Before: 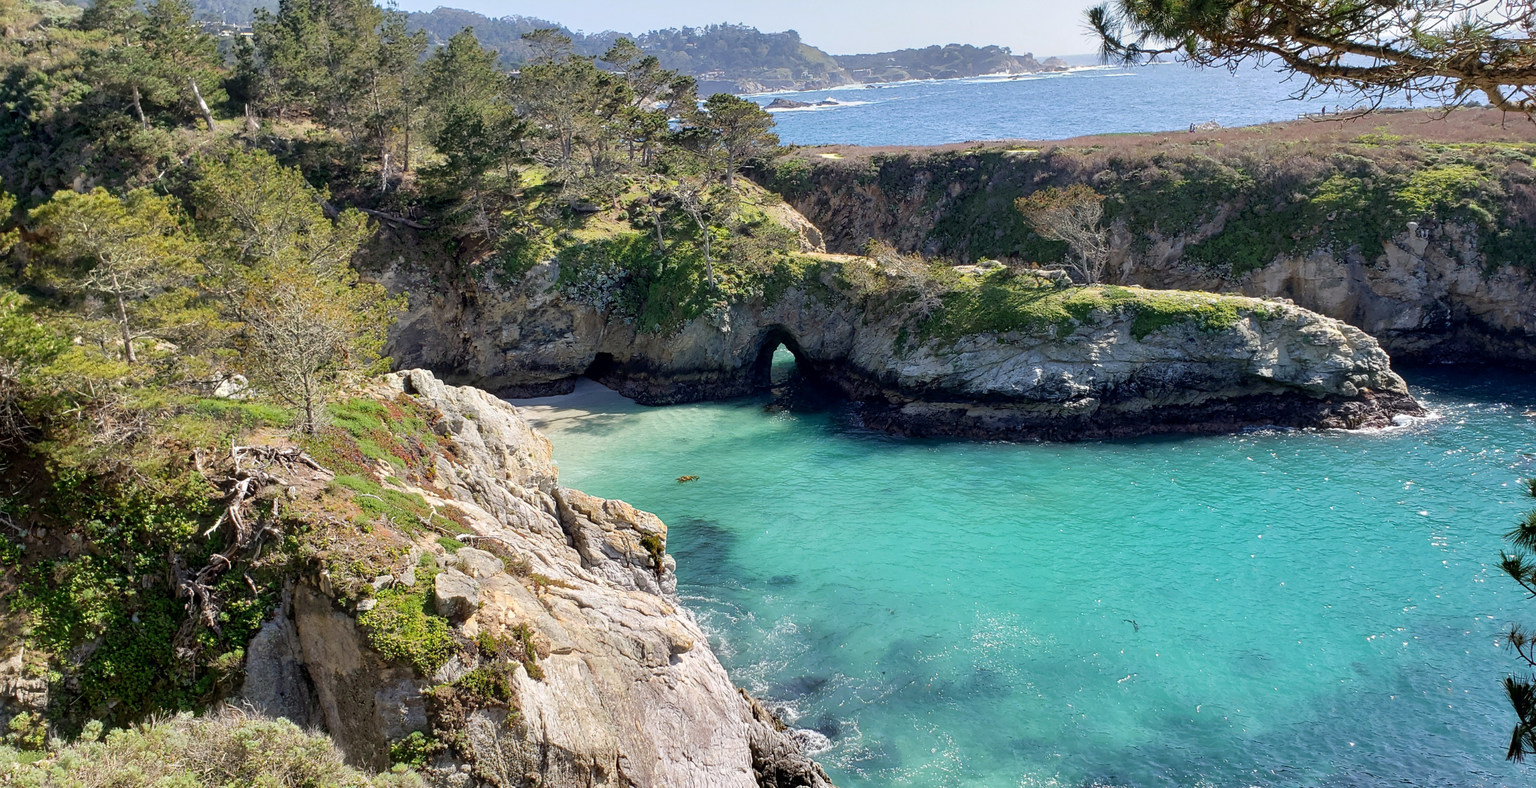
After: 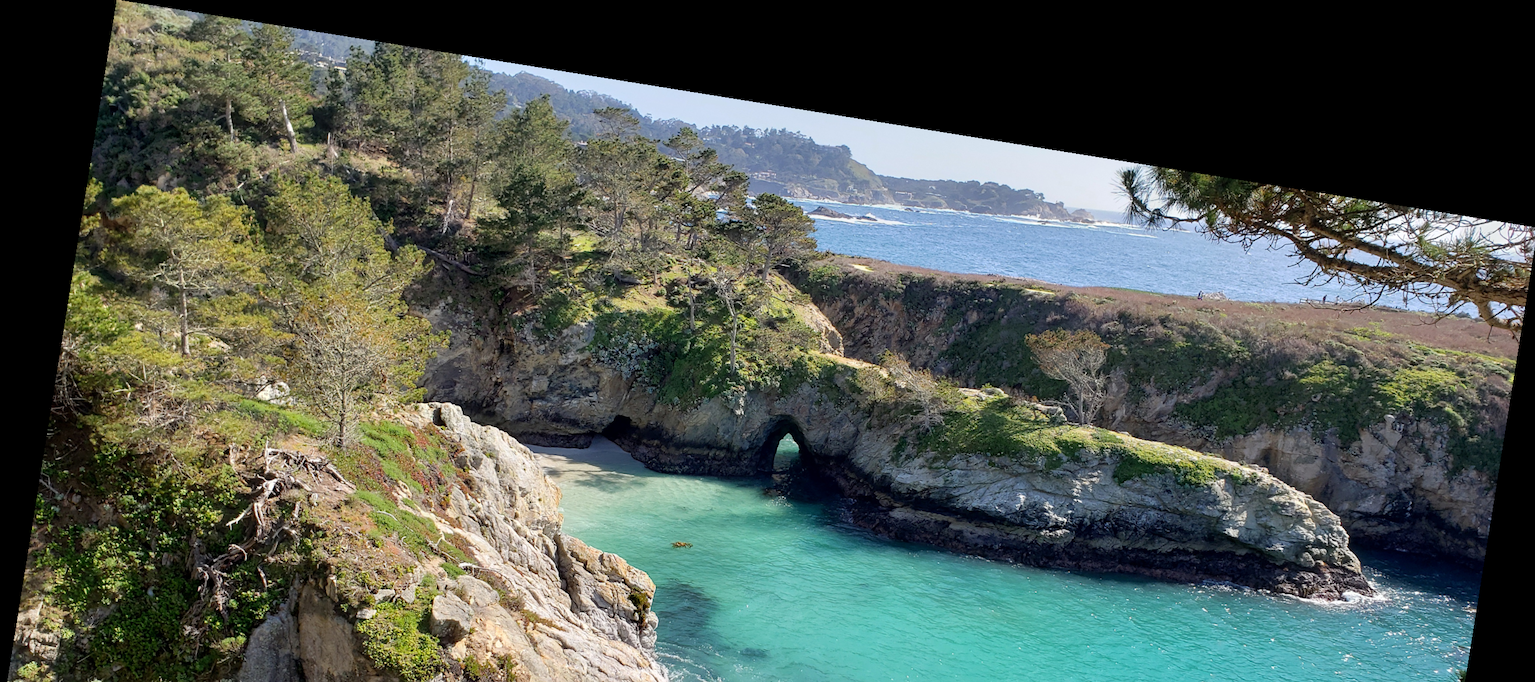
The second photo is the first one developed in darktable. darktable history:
crop: bottom 28.576%
rotate and perspective: rotation 9.12°, automatic cropping off
